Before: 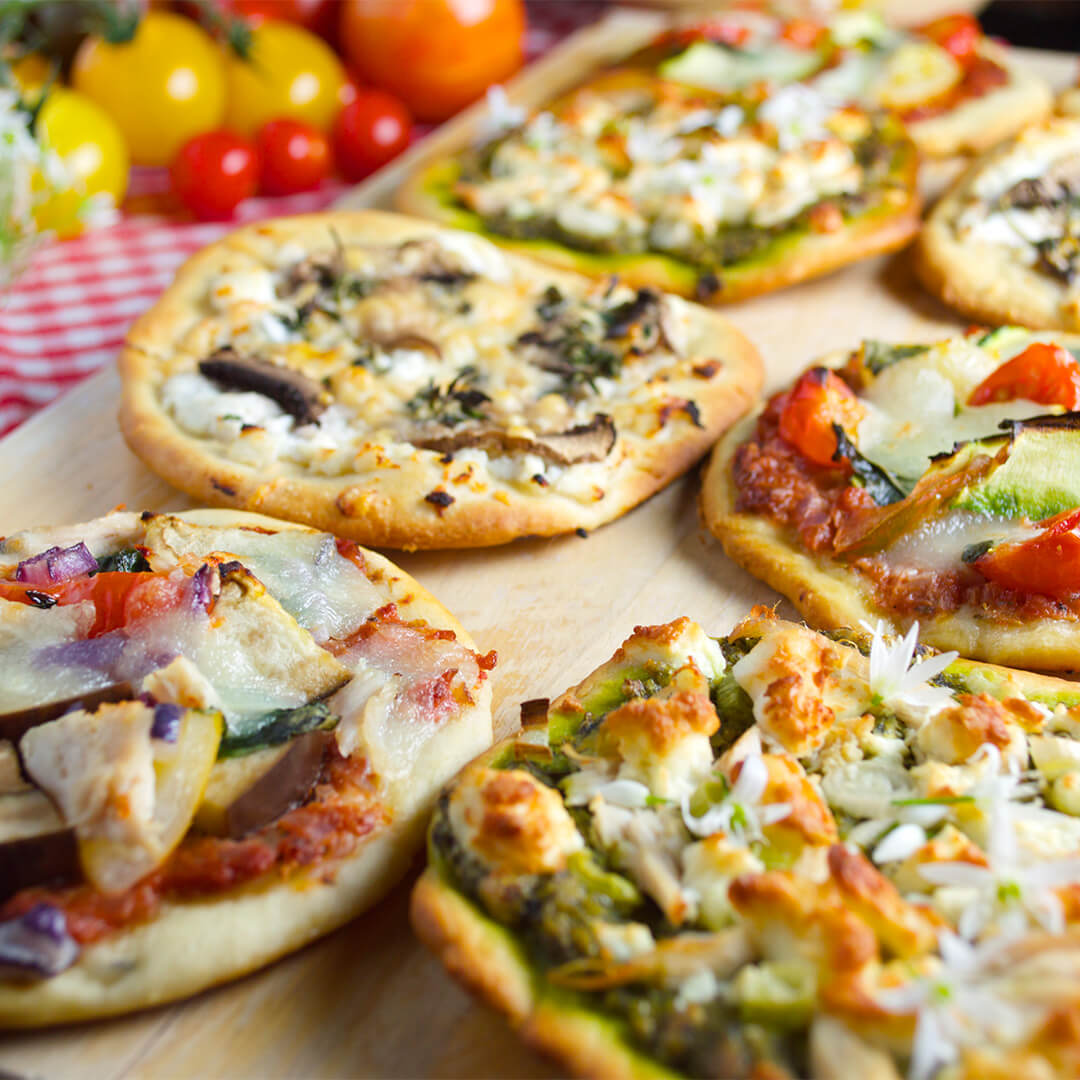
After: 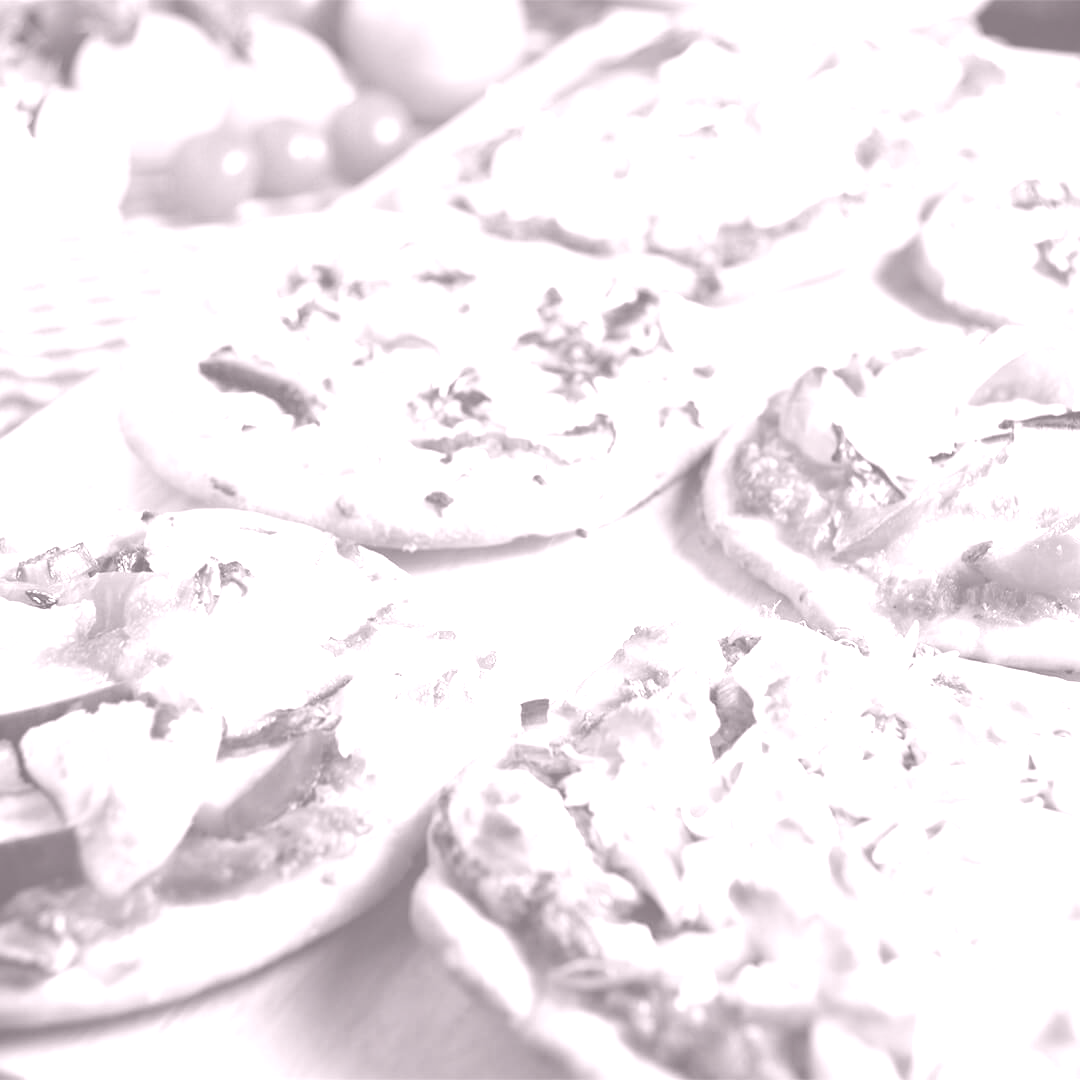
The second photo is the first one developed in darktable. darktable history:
colorize: hue 25.2°, saturation 83%, source mix 82%, lightness 79%, version 1
color calibration: illuminant custom, x 0.39, y 0.392, temperature 3856.94 K
color contrast: blue-yellow contrast 0.62
